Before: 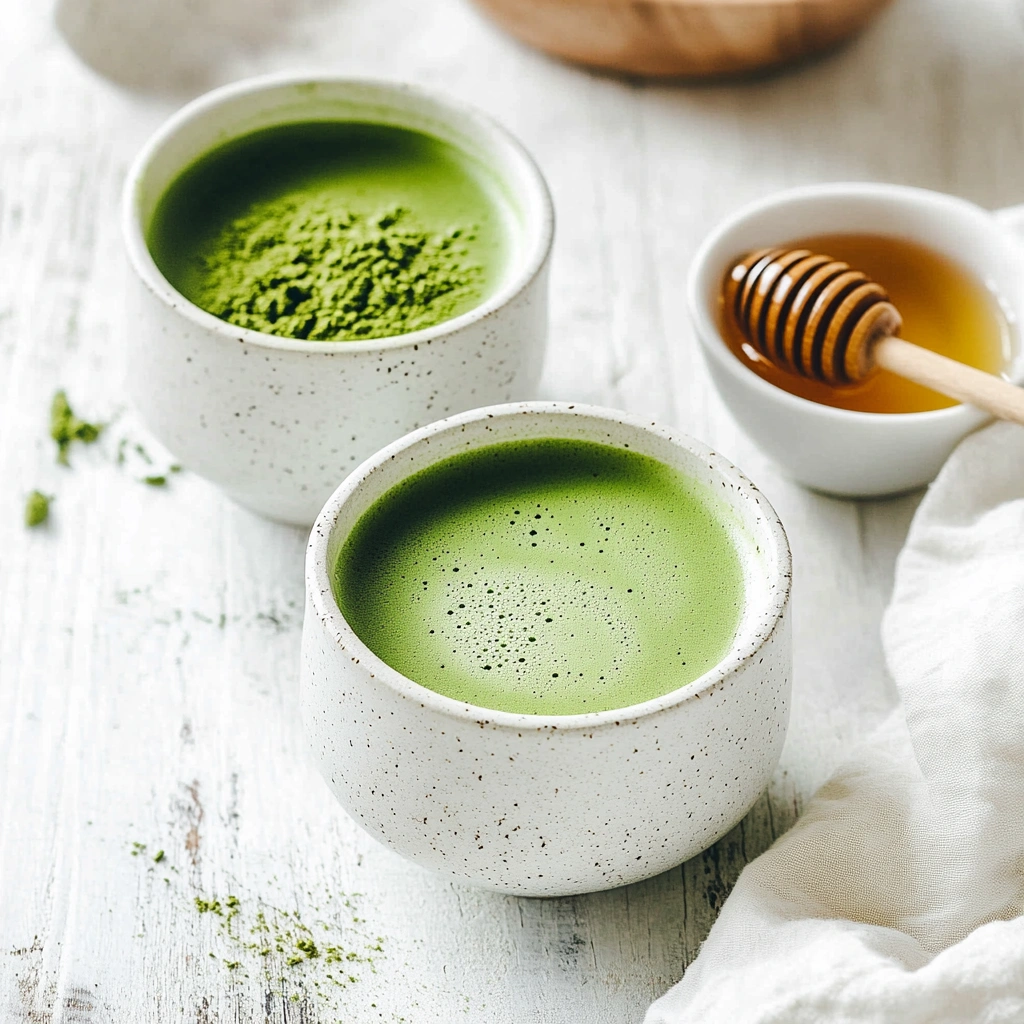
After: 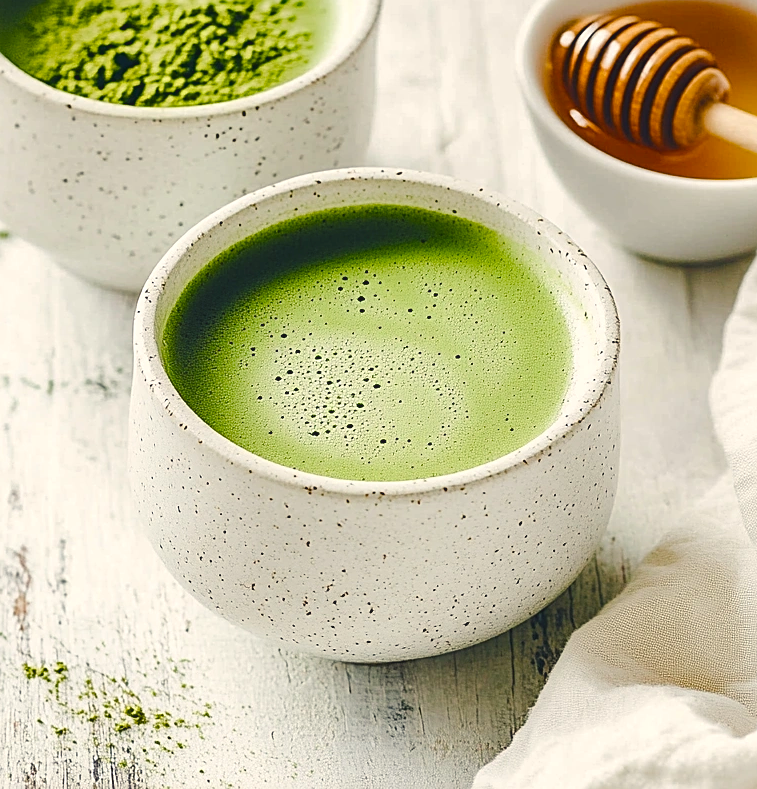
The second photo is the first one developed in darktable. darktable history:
sharpen: on, module defaults
color balance rgb: shadows lift › chroma 3%, shadows lift › hue 280.8°, power › hue 330°, highlights gain › chroma 3%, highlights gain › hue 75.6°, global offset › luminance 0.7%, perceptual saturation grading › global saturation 20%, perceptual saturation grading › highlights -25%, perceptual saturation grading › shadows 50%, global vibrance 20.33%
crop: left 16.871%, top 22.857%, right 9.116%
